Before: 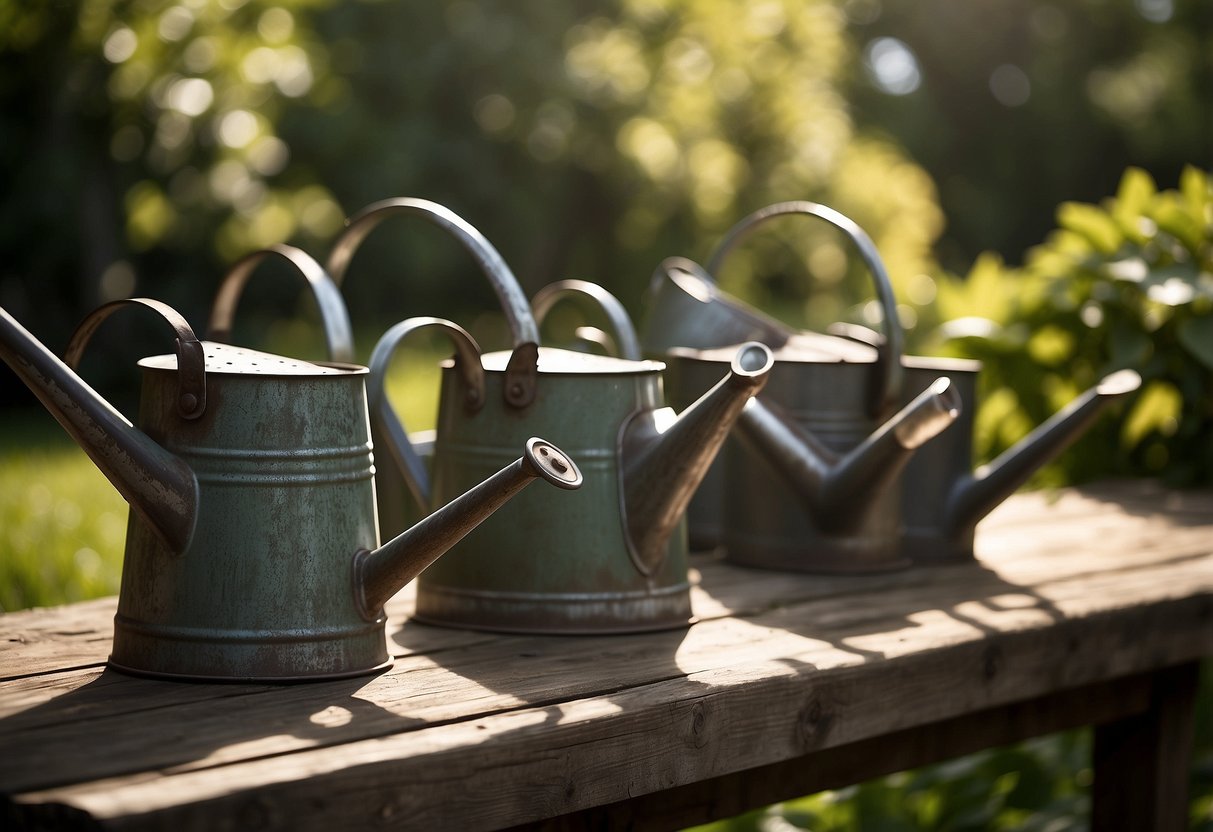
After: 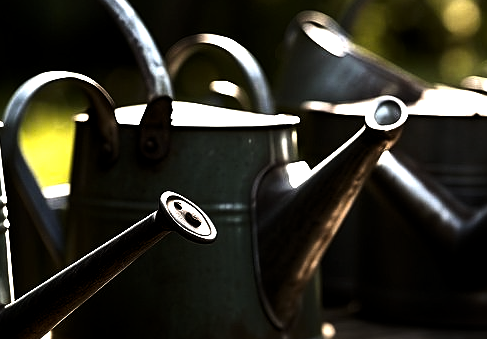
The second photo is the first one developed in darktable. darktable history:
crop: left 30.193%, top 29.687%, right 29.637%, bottom 29.547%
sharpen: on, module defaults
contrast brightness saturation: contrast 0.192, brightness -0.11, saturation 0.205
levels: white 99.96%, levels [0.044, 0.475, 0.791]
